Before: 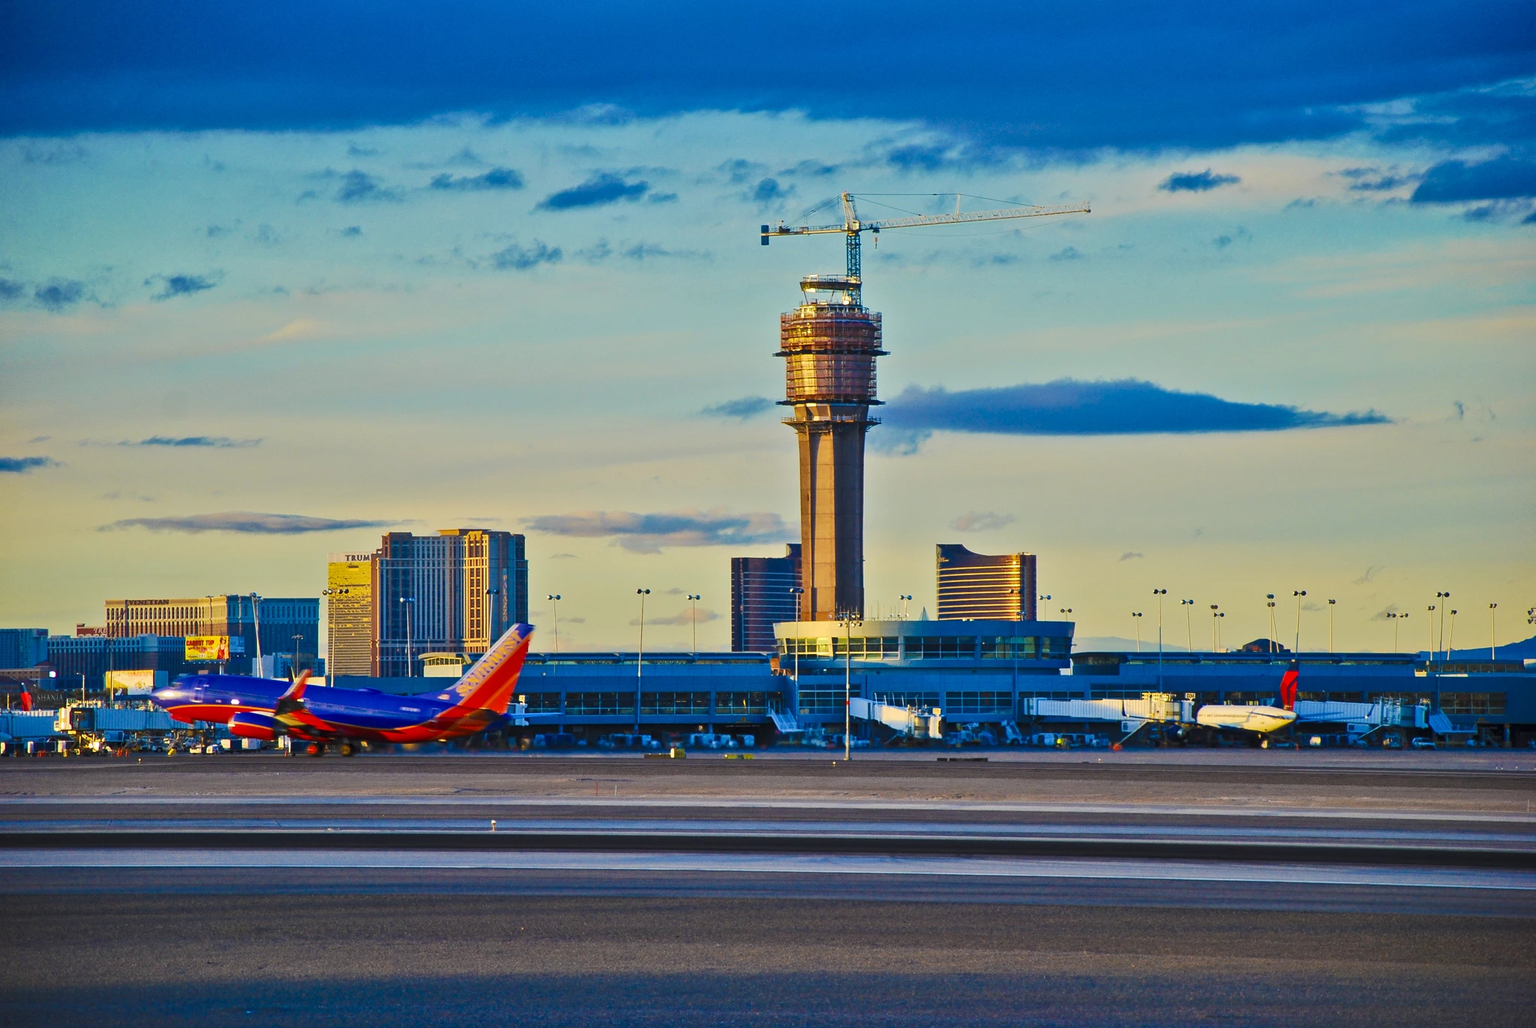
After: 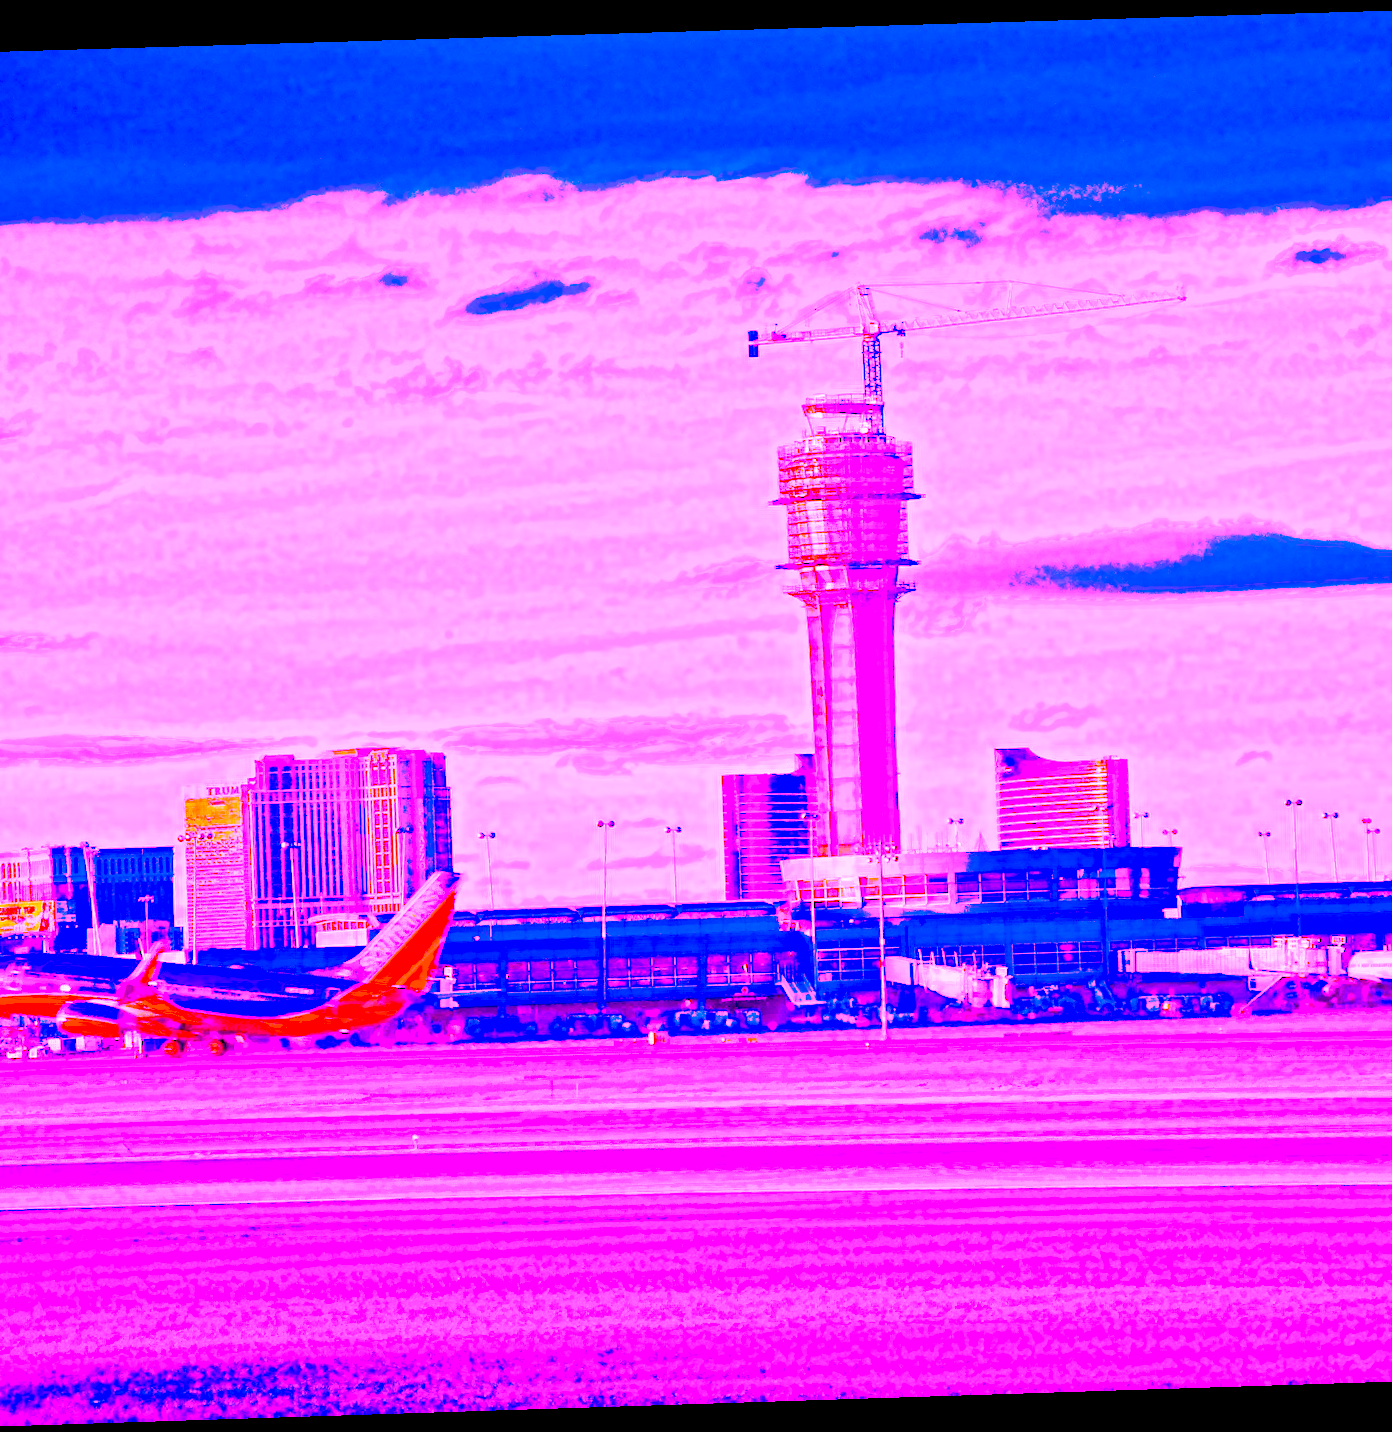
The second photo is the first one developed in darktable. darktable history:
rotate and perspective: rotation -1.77°, lens shift (horizontal) 0.004, automatic cropping off
white balance: red 8, blue 8
exposure: black level correction 0.046, exposure -0.228 EV, compensate highlight preservation false
crop and rotate: left 13.342%, right 19.991%
contrast equalizer: y [[0.5 ×6], [0.5 ×6], [0.5 ×6], [0 ×6], [0, 0, 0, 0.581, 0.011, 0]]
